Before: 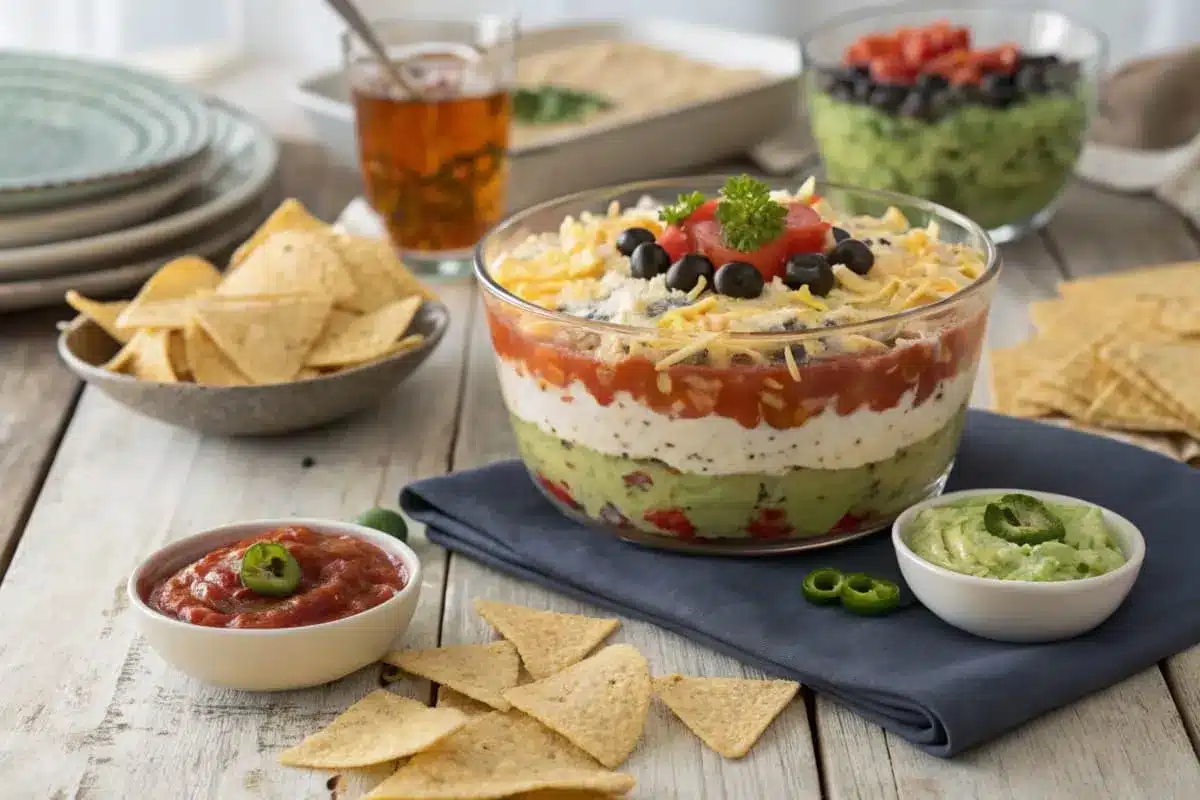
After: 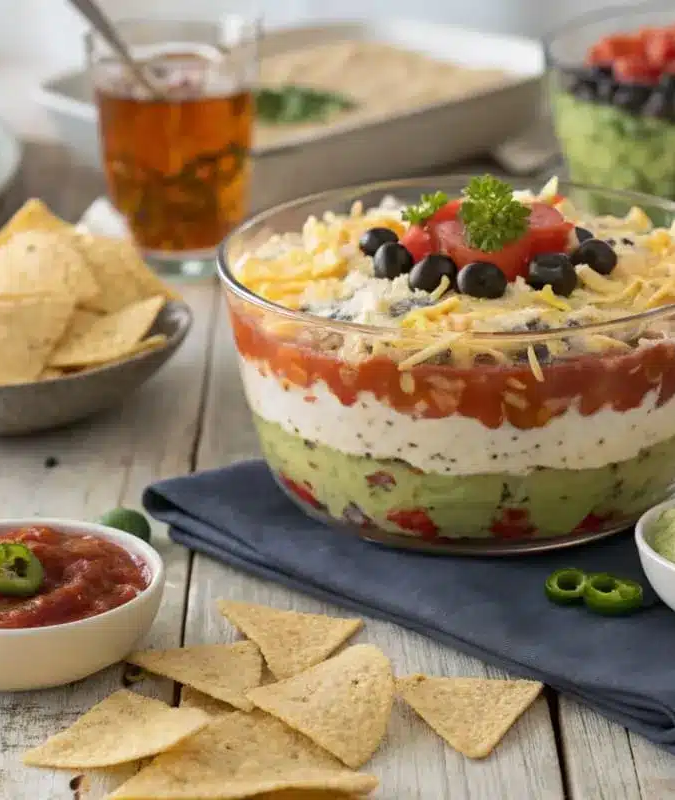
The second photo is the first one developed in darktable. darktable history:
crop: left 21.496%, right 22.254%
color balance: on, module defaults
